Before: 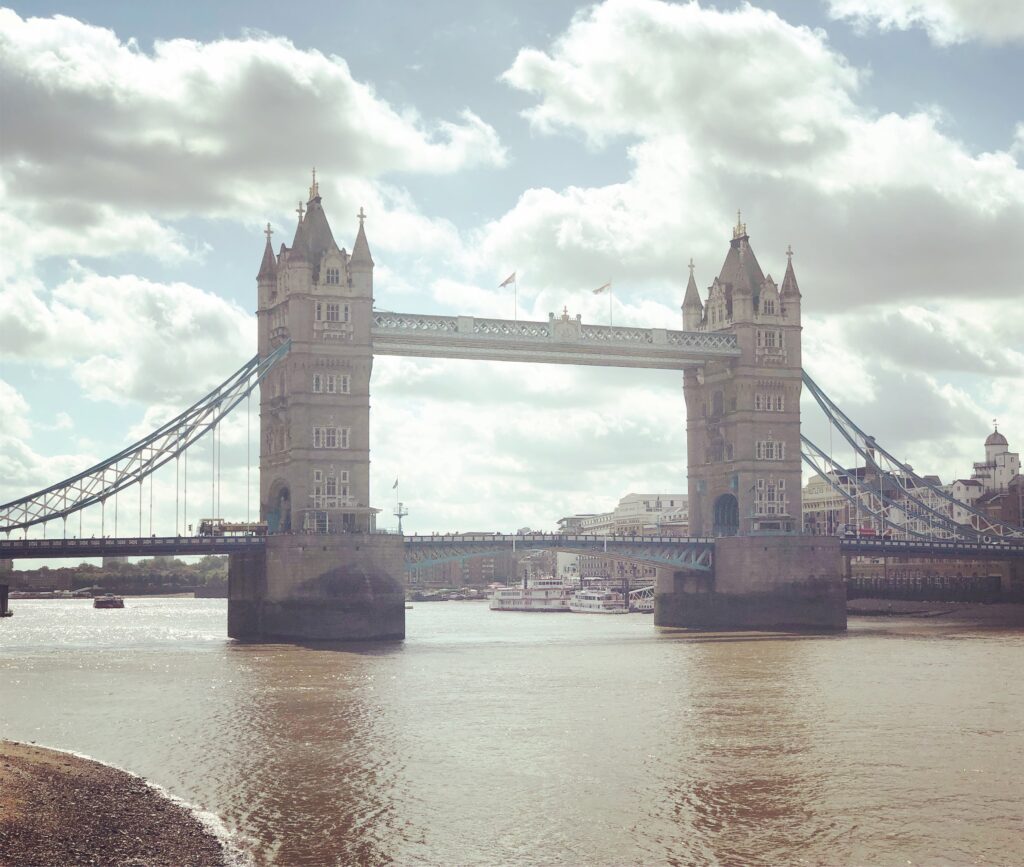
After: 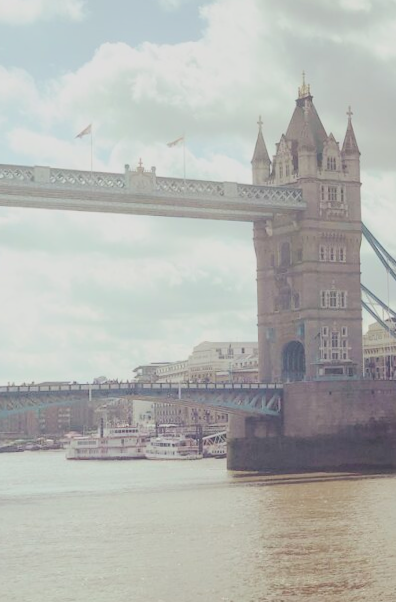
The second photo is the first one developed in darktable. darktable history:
crop: left 45.721%, top 13.393%, right 14.118%, bottom 10.01%
rotate and perspective: rotation -0.013°, lens shift (vertical) -0.027, lens shift (horizontal) 0.178, crop left 0.016, crop right 0.989, crop top 0.082, crop bottom 0.918
levels: levels [0, 0.48, 0.961]
filmic rgb: black relative exposure -7.65 EV, white relative exposure 4.56 EV, hardness 3.61, color science v6 (2022)
